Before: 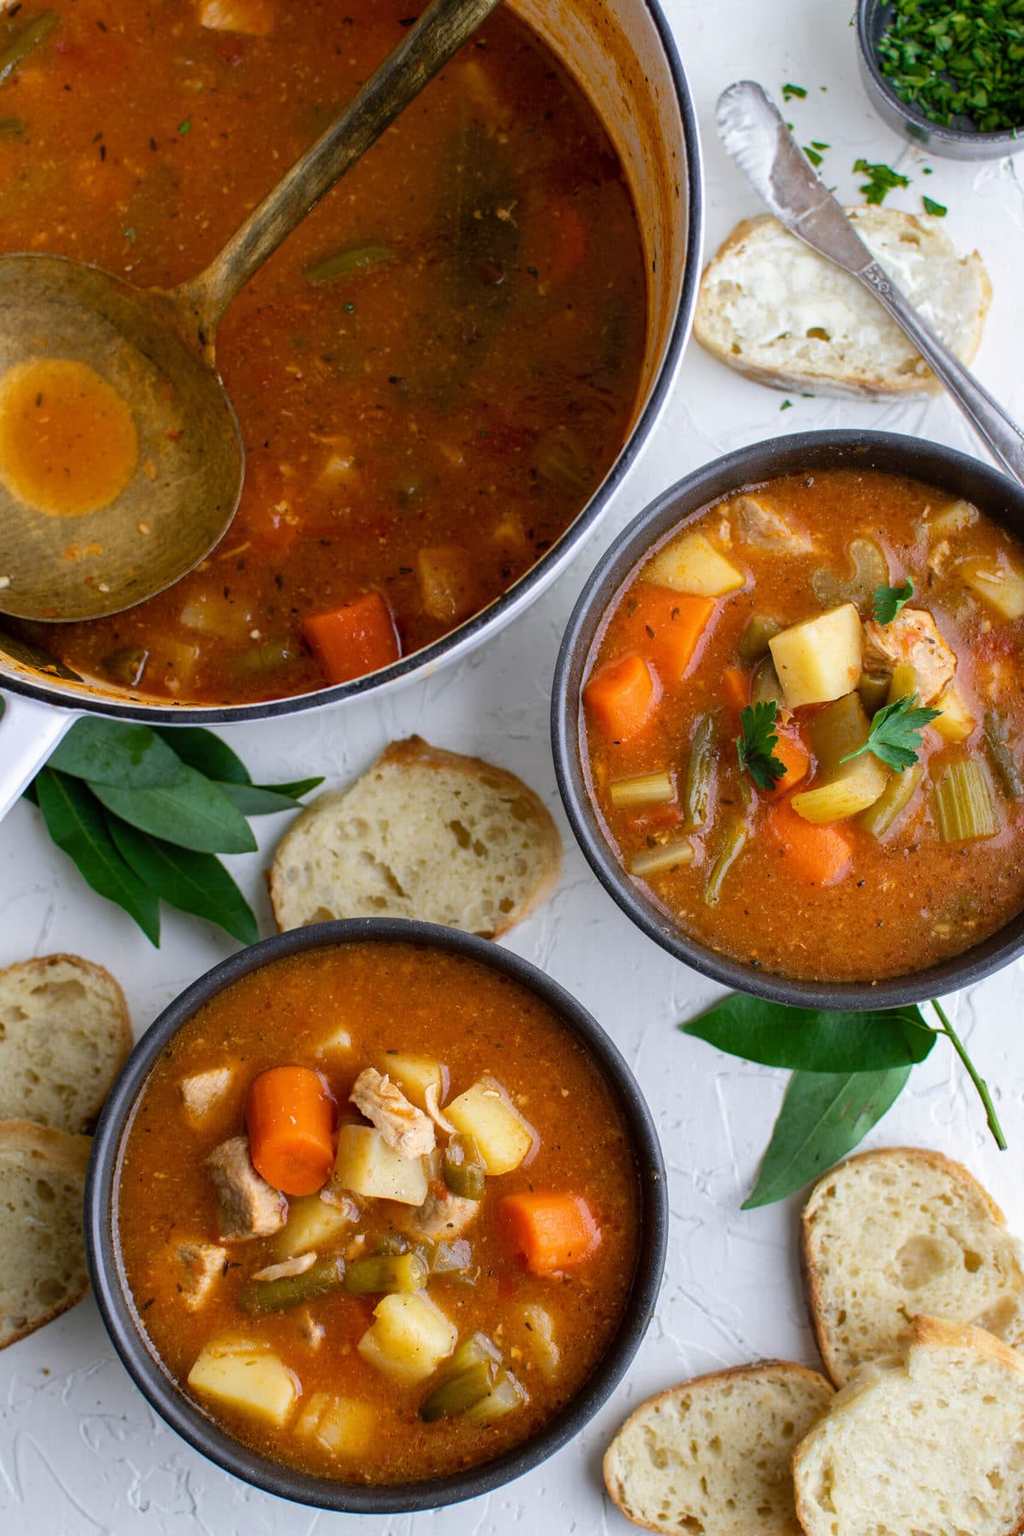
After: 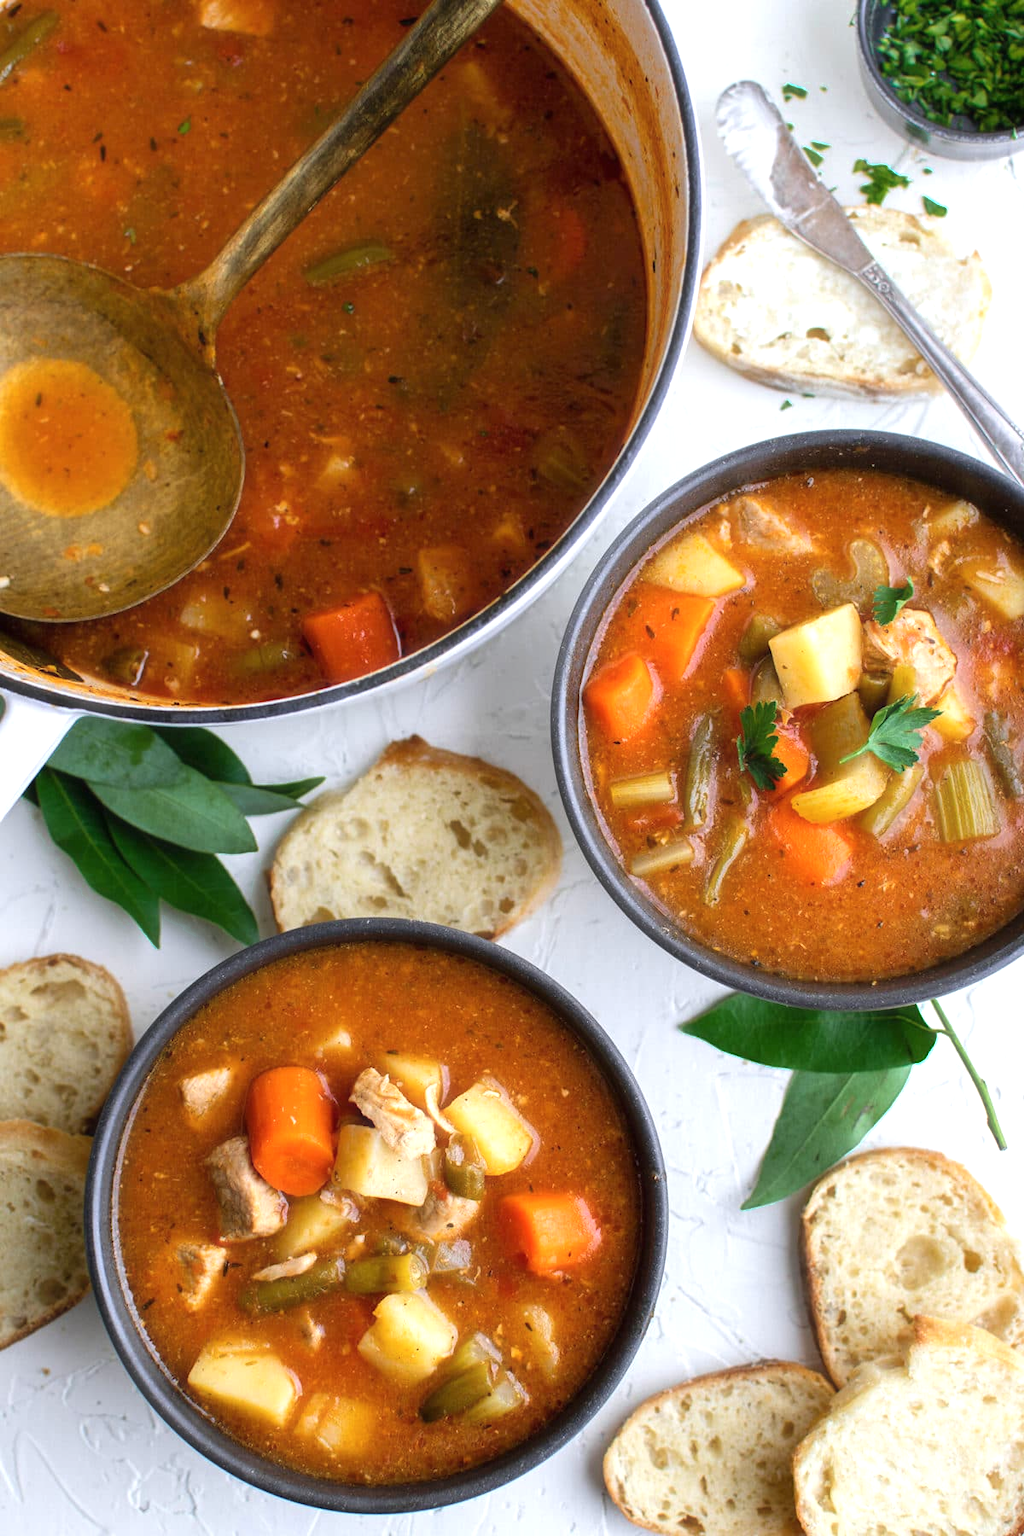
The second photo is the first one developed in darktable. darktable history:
exposure: black level correction 0, exposure 0.499 EV, compensate highlight preservation false
haze removal: strength -0.102, compatibility mode true, adaptive false
color zones: curves: ch0 [(0.25, 0.5) (0.423, 0.5) (0.443, 0.5) (0.521, 0.756) (0.568, 0.5) (0.576, 0.5) (0.75, 0.5)]; ch1 [(0.25, 0.5) (0.423, 0.5) (0.443, 0.5) (0.539, 0.873) (0.624, 0.565) (0.631, 0.5) (0.75, 0.5)]
